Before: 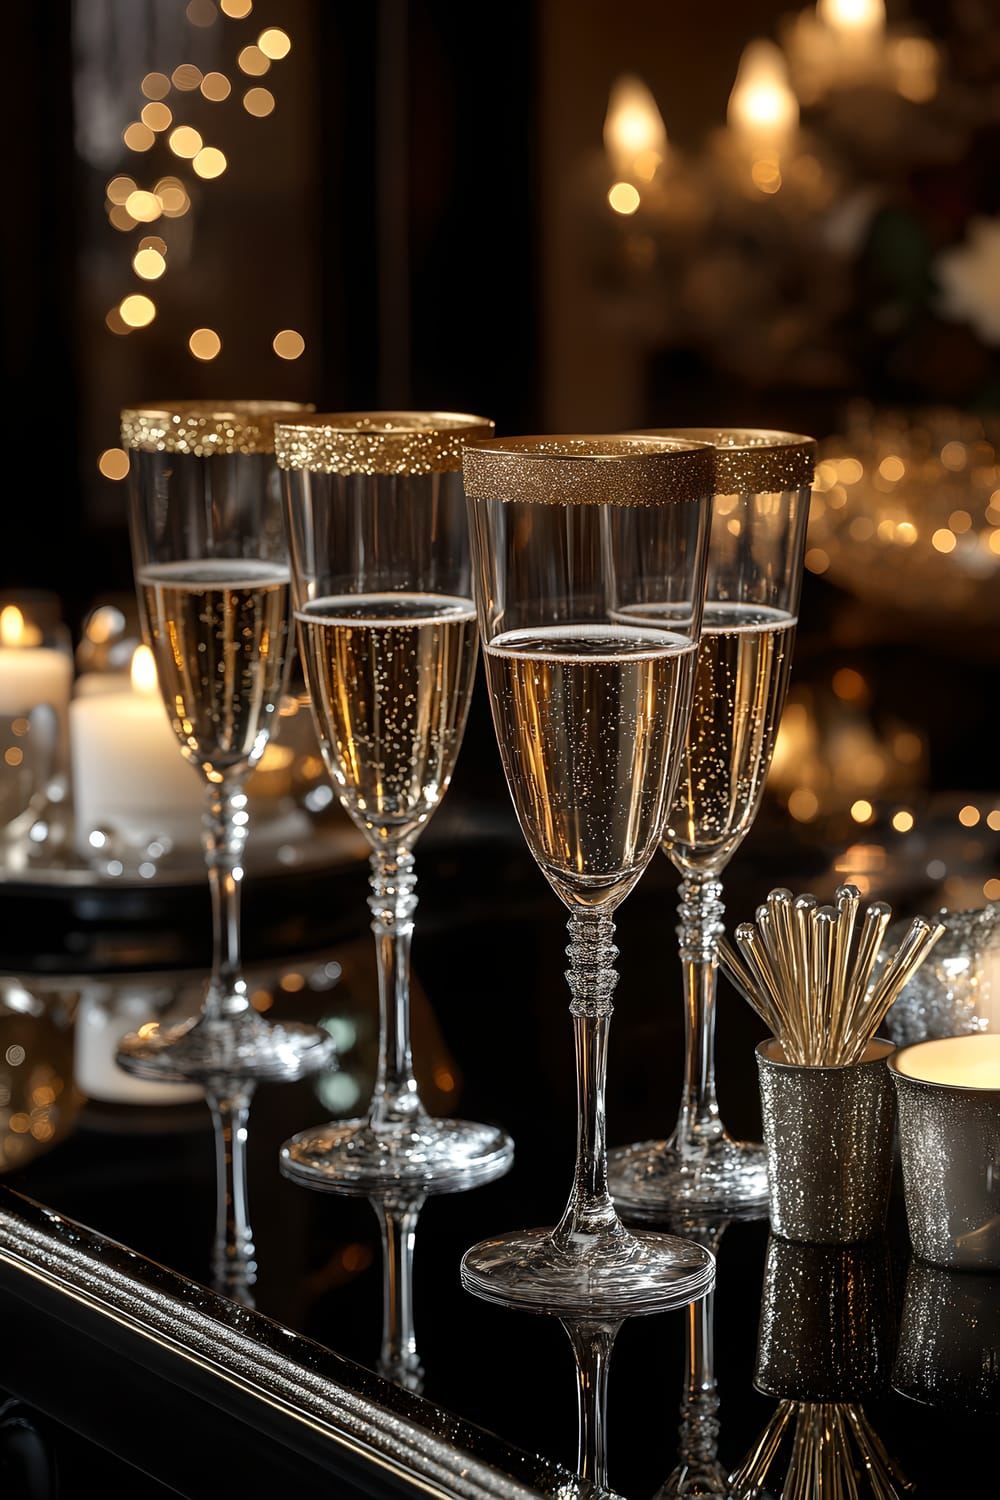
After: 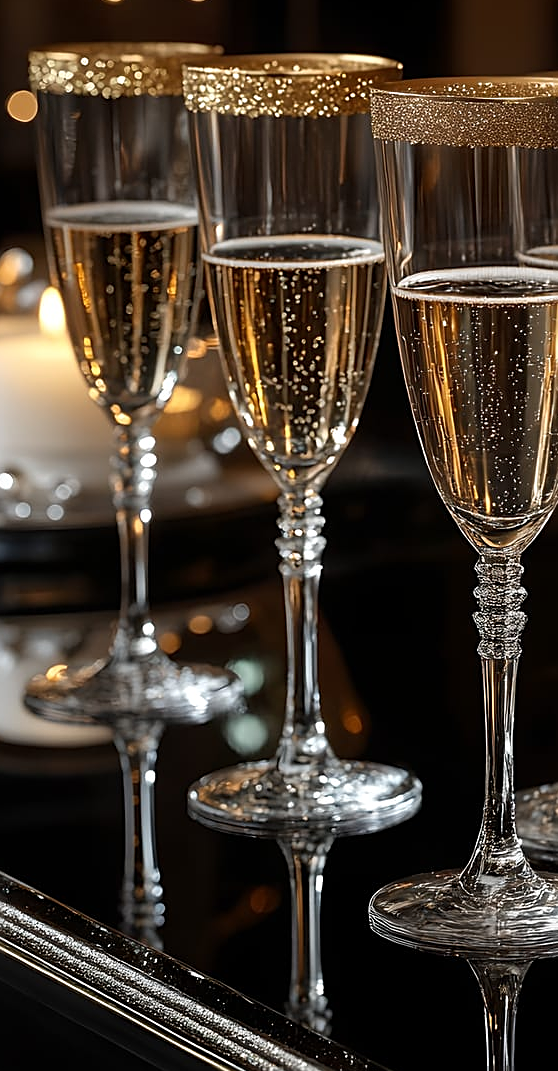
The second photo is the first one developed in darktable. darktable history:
crop: left 9.234%, top 23.888%, right 34.949%, bottom 4.655%
sharpen: on, module defaults
